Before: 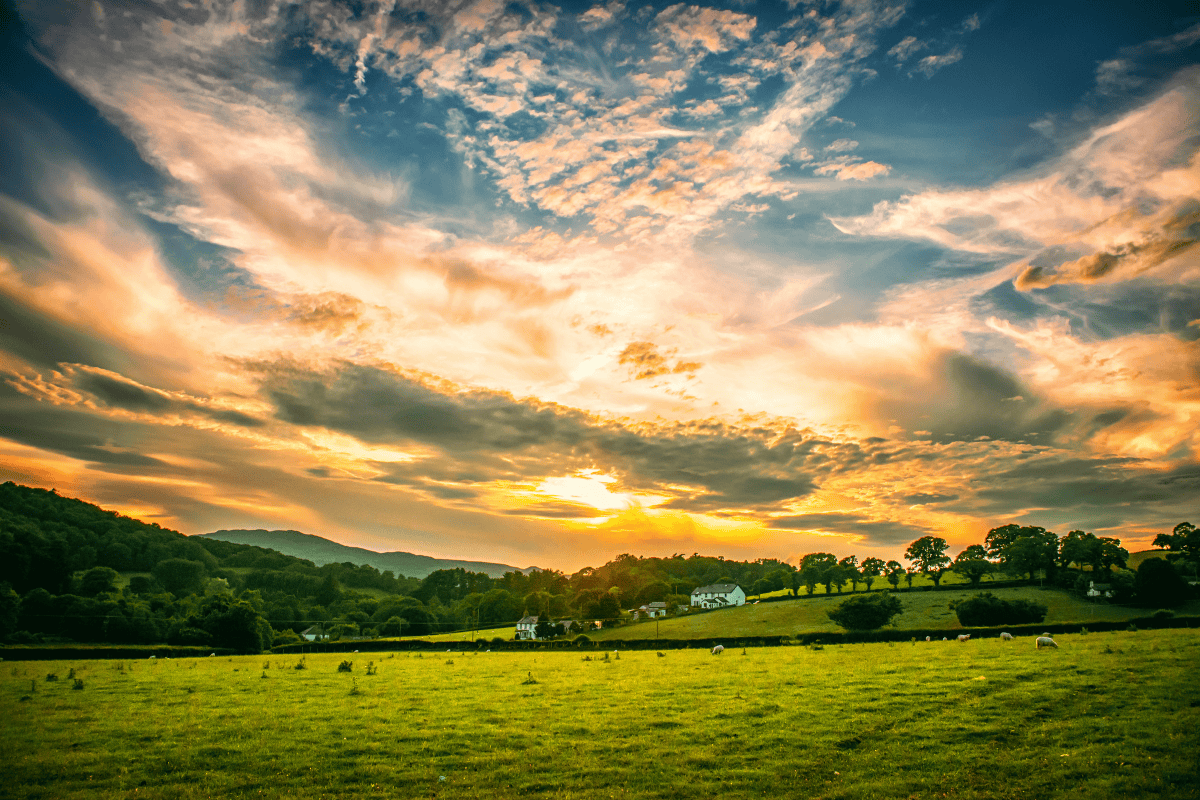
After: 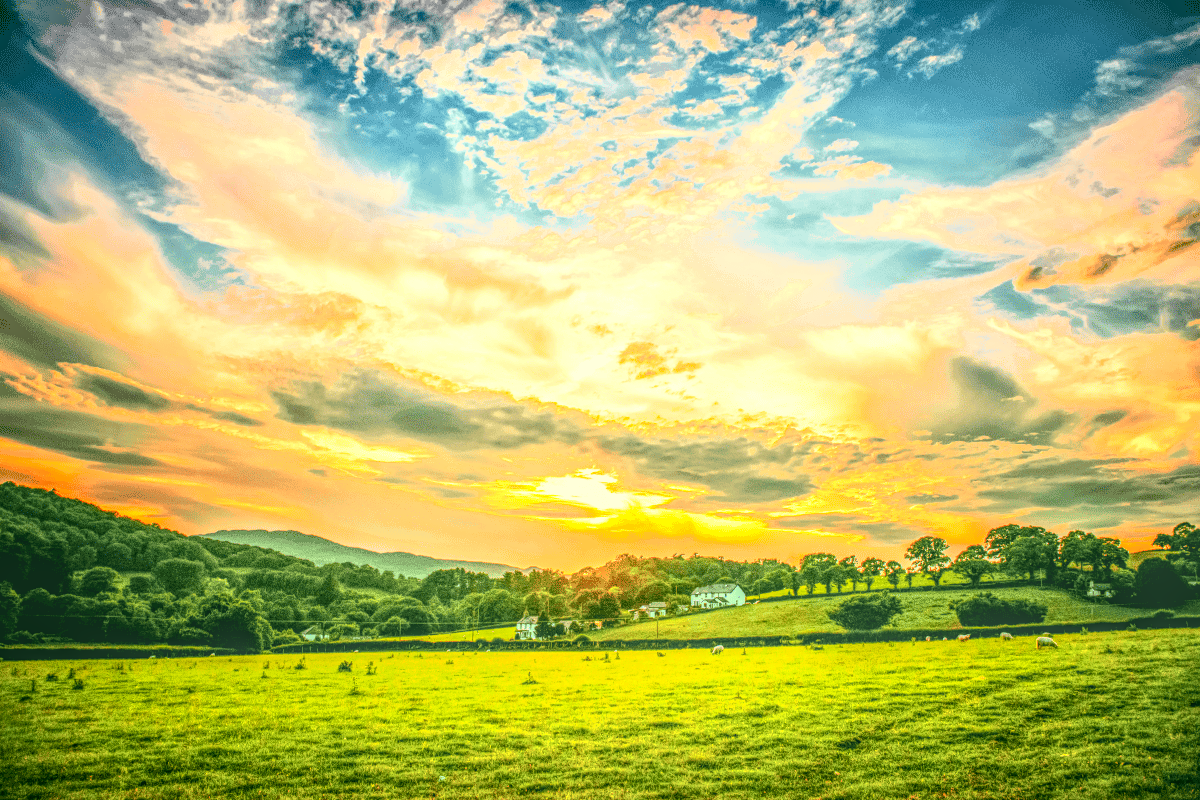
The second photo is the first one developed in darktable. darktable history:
local contrast: highlights 20%, shadows 30%, detail 200%, midtone range 0.2
tone curve: curves: ch0 [(0, 0) (0.131, 0.094) (0.326, 0.386) (0.481, 0.623) (0.593, 0.764) (0.812, 0.933) (1, 0.974)]; ch1 [(0, 0) (0.366, 0.367) (0.475, 0.453) (0.494, 0.493) (0.504, 0.497) (0.553, 0.584) (1, 1)]; ch2 [(0, 0) (0.333, 0.346) (0.375, 0.375) (0.424, 0.43) (0.476, 0.492) (0.502, 0.503) (0.533, 0.556) (0.566, 0.599) (0.614, 0.653) (1, 1)], color space Lab, independent channels, preserve colors none
exposure: exposure 0.999 EV, compensate highlight preservation false
